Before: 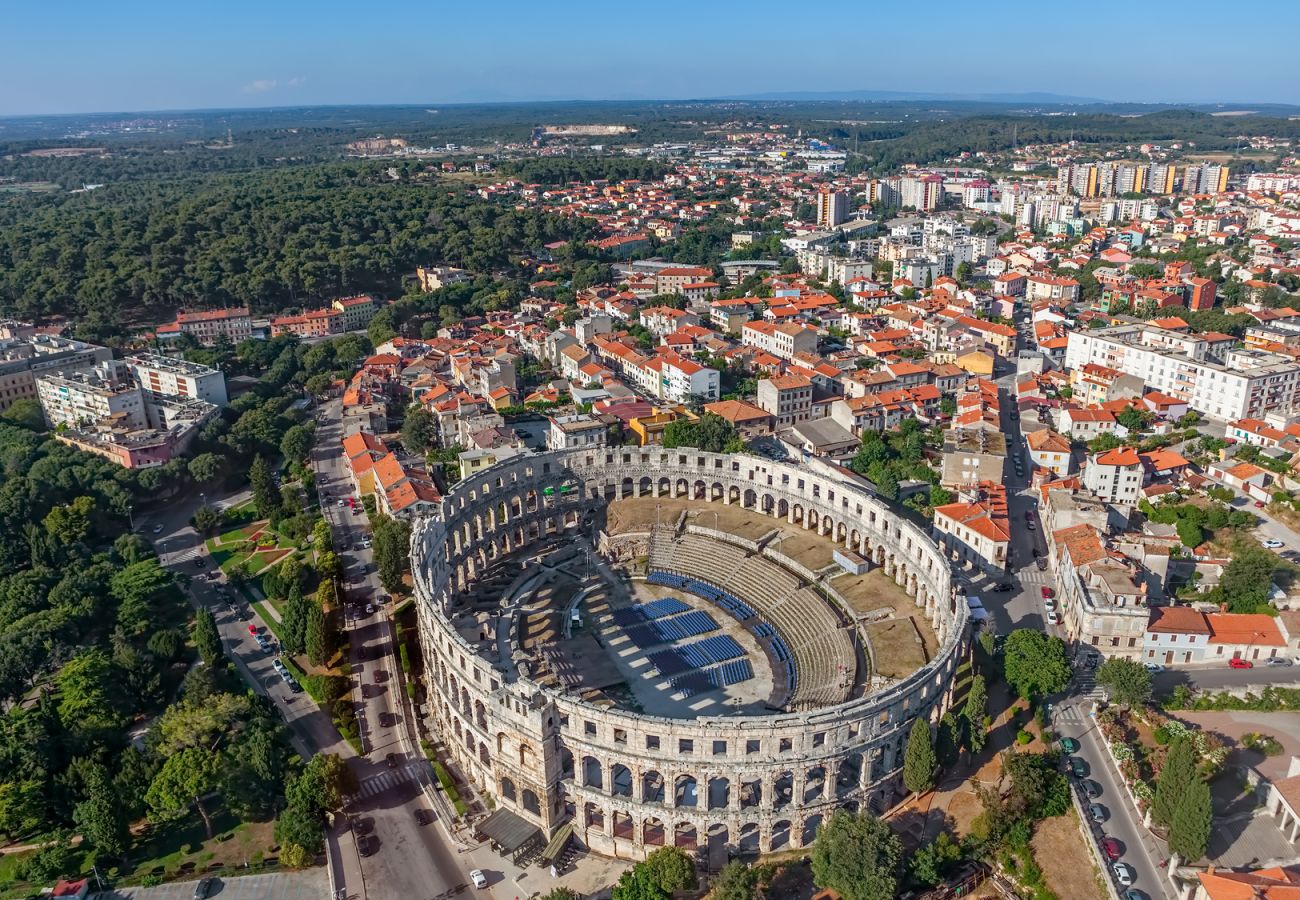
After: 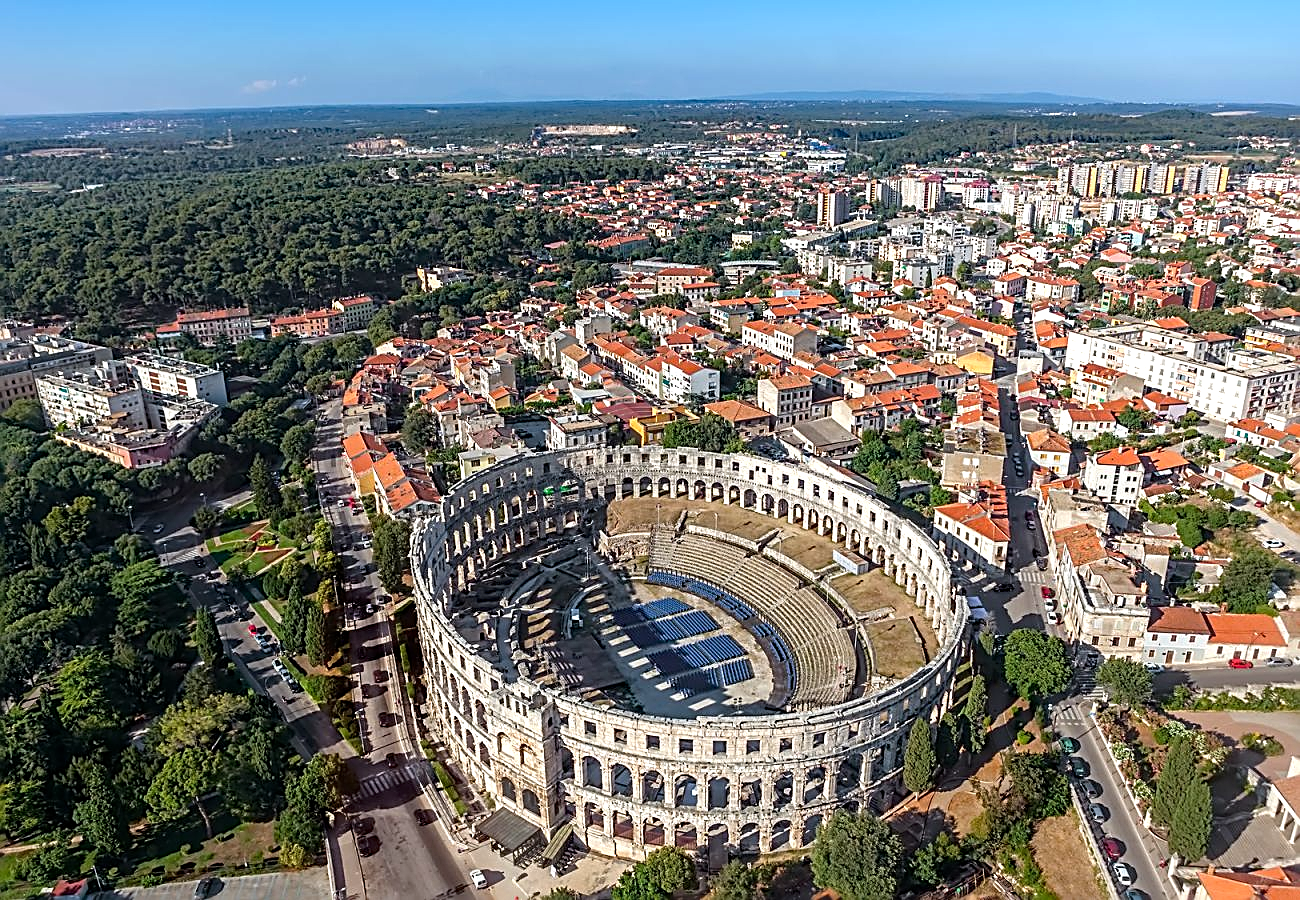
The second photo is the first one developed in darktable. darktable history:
sharpen: amount 0.896
haze removal: compatibility mode true, adaptive false
tone equalizer: -8 EV -0.384 EV, -7 EV -0.392 EV, -6 EV -0.304 EV, -5 EV -0.242 EV, -3 EV 0.237 EV, -2 EV 0.333 EV, -1 EV 0.407 EV, +0 EV 0.415 EV, mask exposure compensation -0.512 EV
